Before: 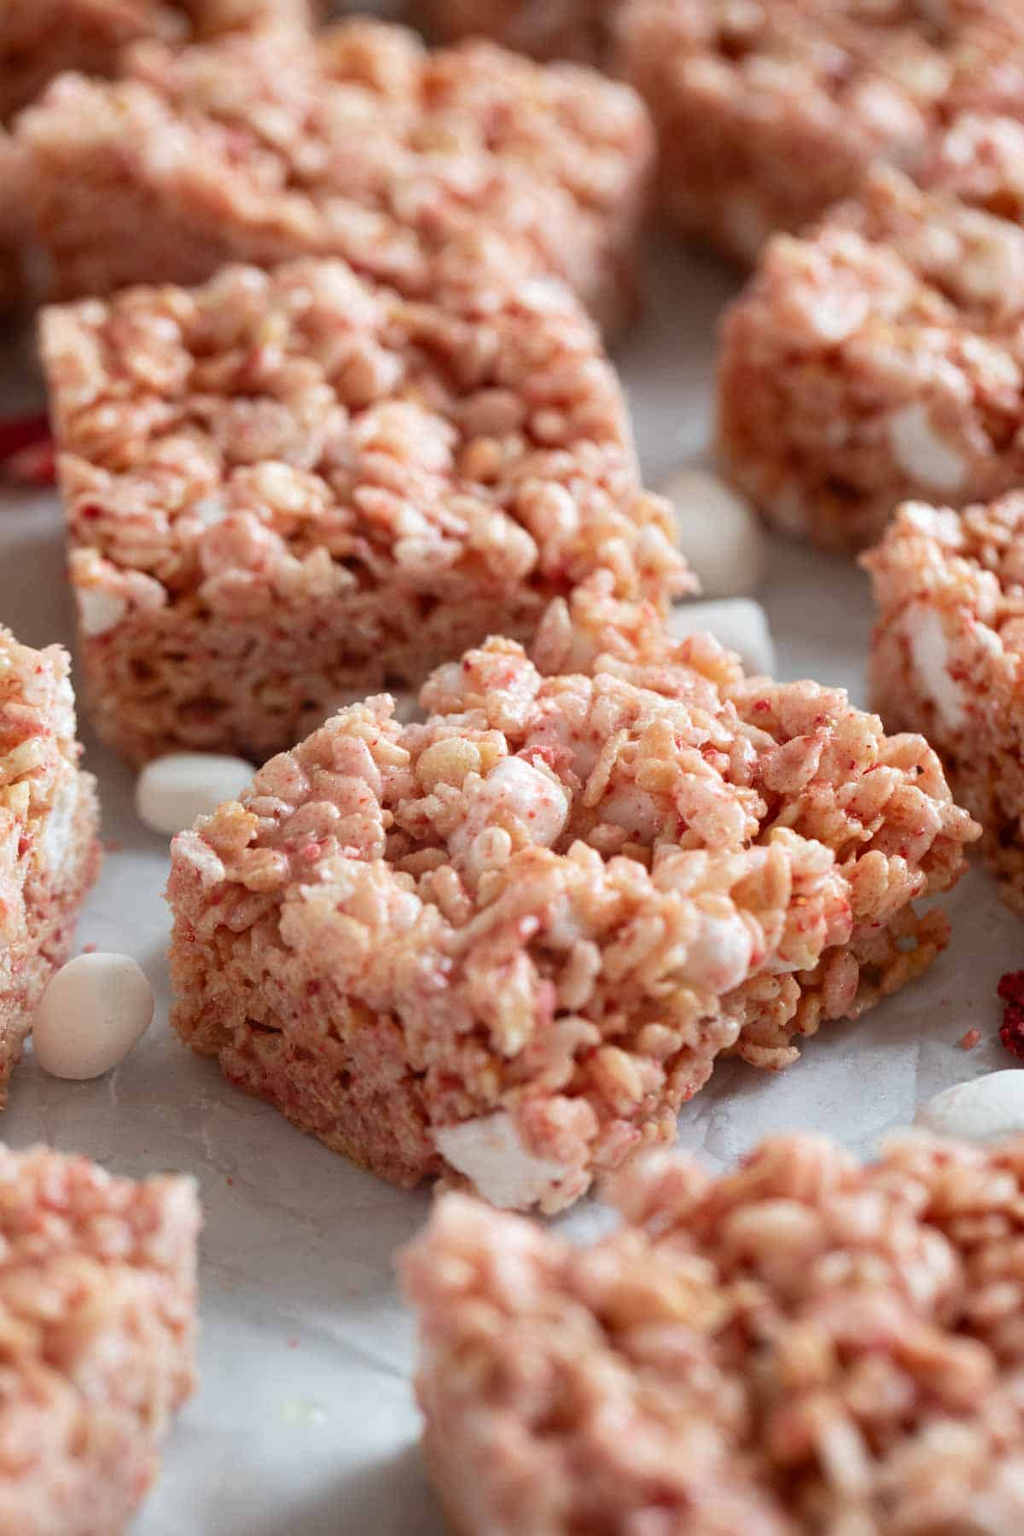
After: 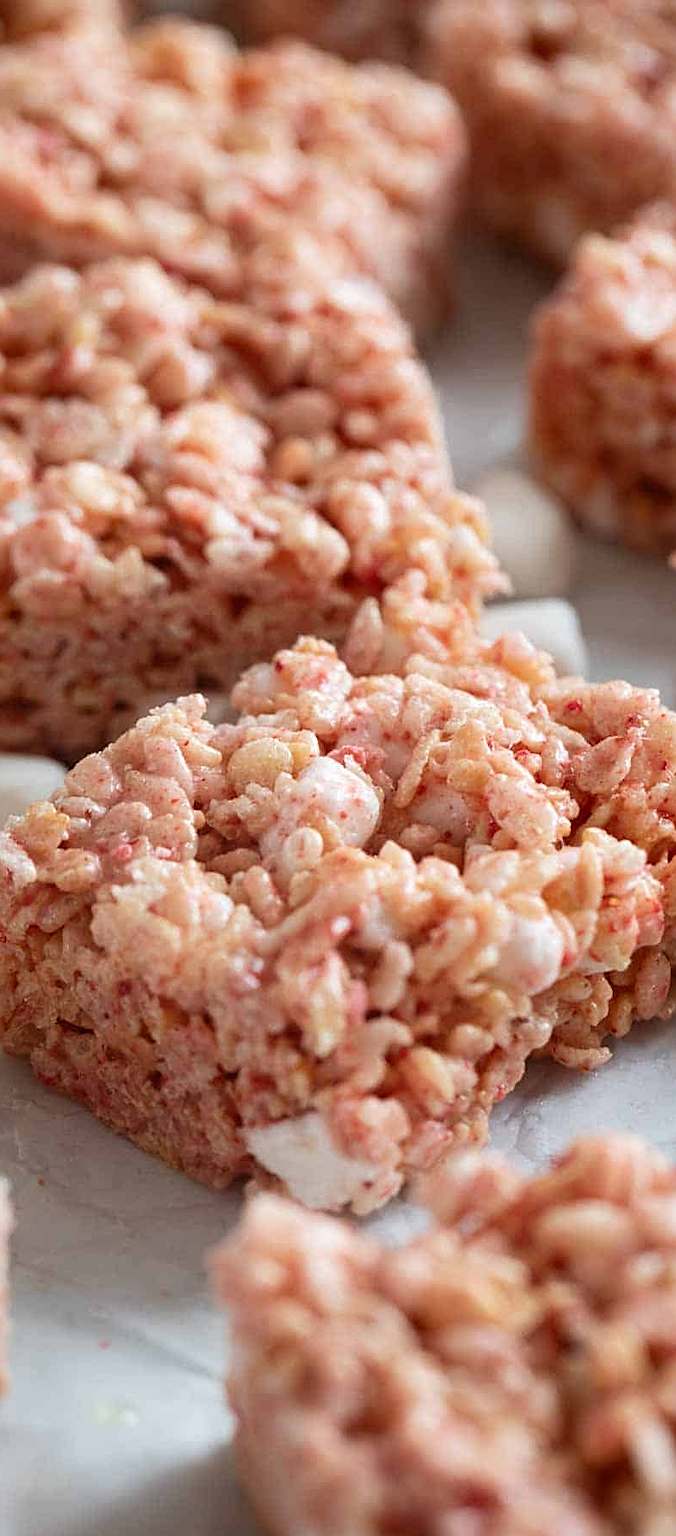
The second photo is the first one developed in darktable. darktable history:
sharpen: on, module defaults
crop and rotate: left 18.442%, right 15.508%
